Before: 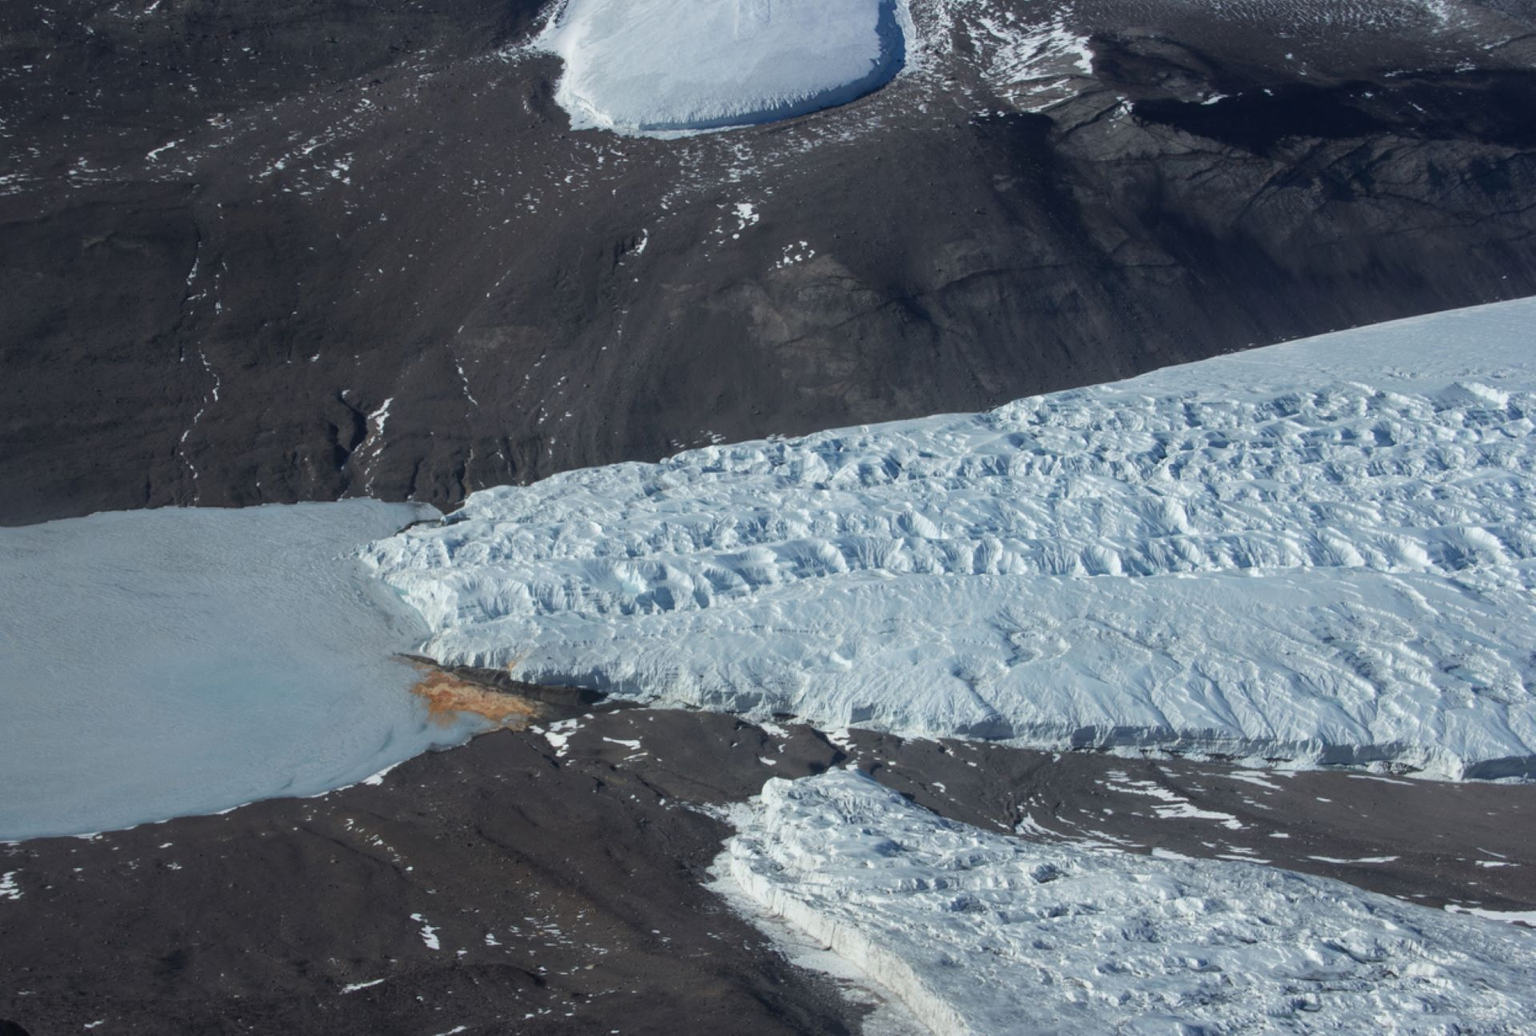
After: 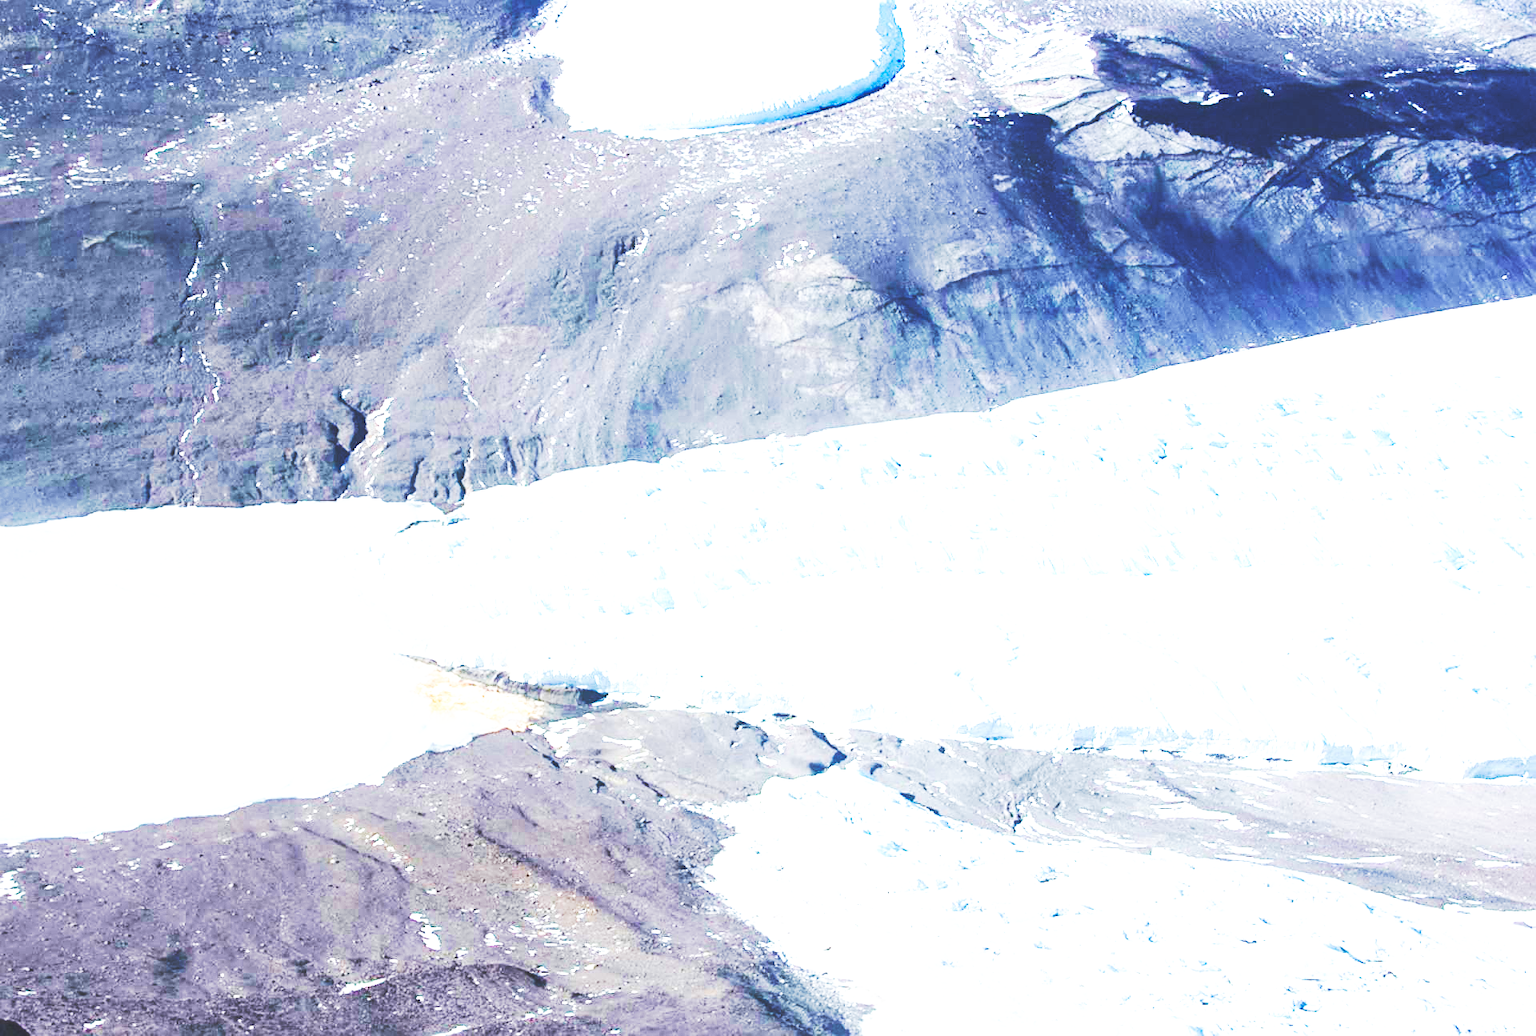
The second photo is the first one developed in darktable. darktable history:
exposure: exposure 2.25 EV, compensate highlight preservation false
velvia: on, module defaults
sharpen: on, module defaults
base curve: curves: ch0 [(0, 0.015) (0.085, 0.116) (0.134, 0.298) (0.19, 0.545) (0.296, 0.764) (0.599, 0.982) (1, 1)], preserve colors none
